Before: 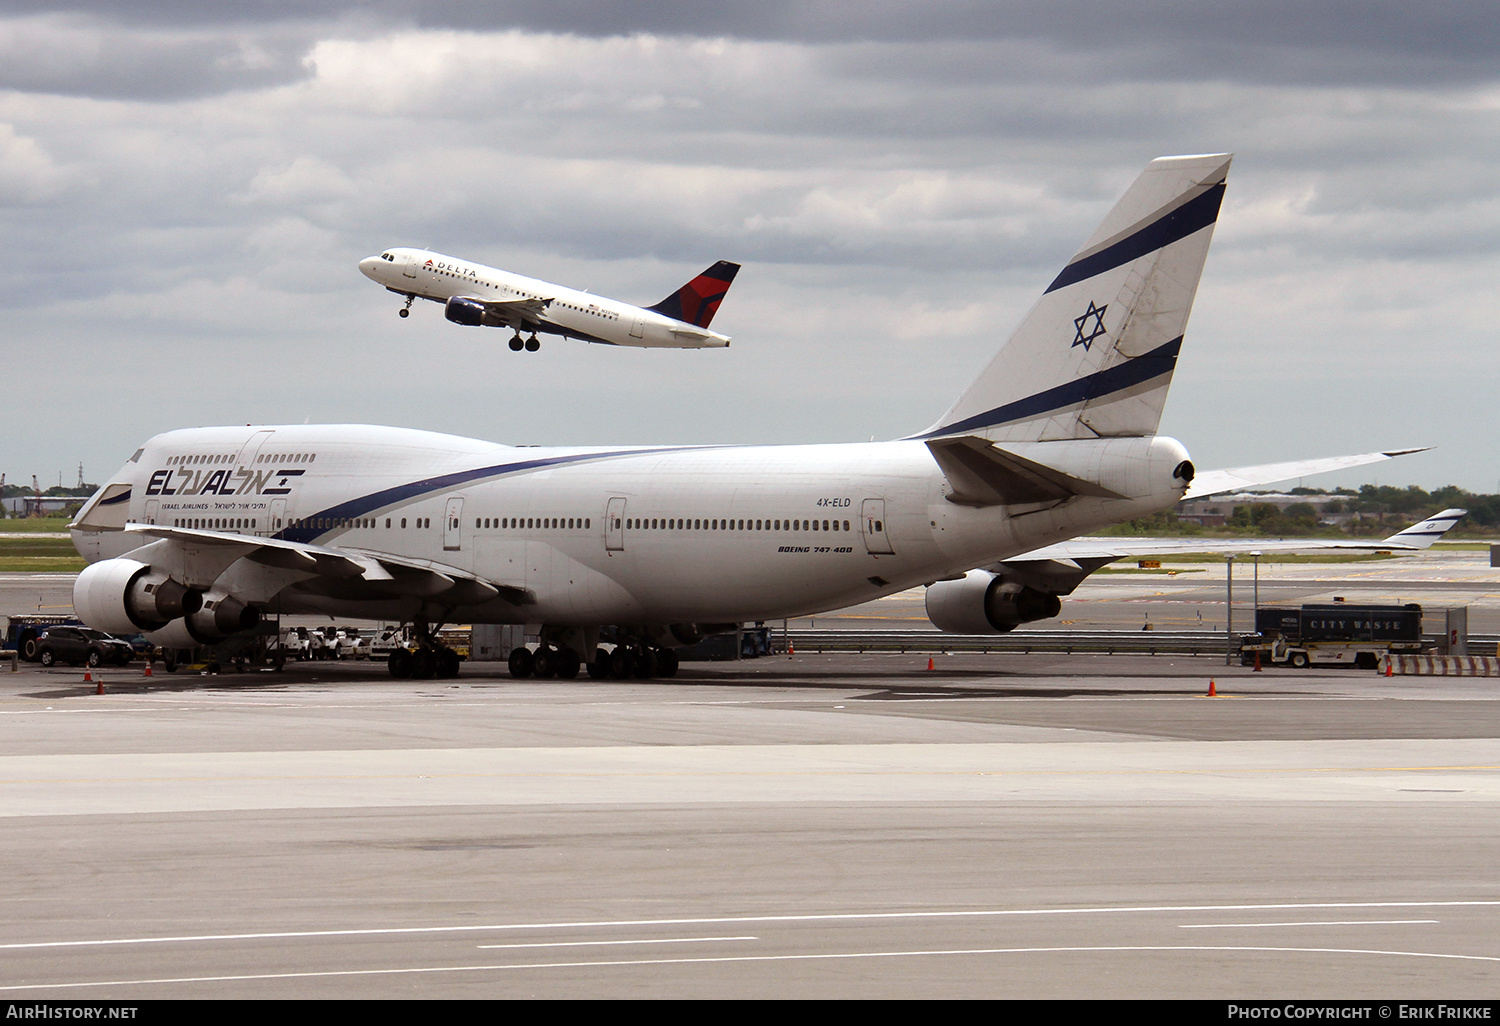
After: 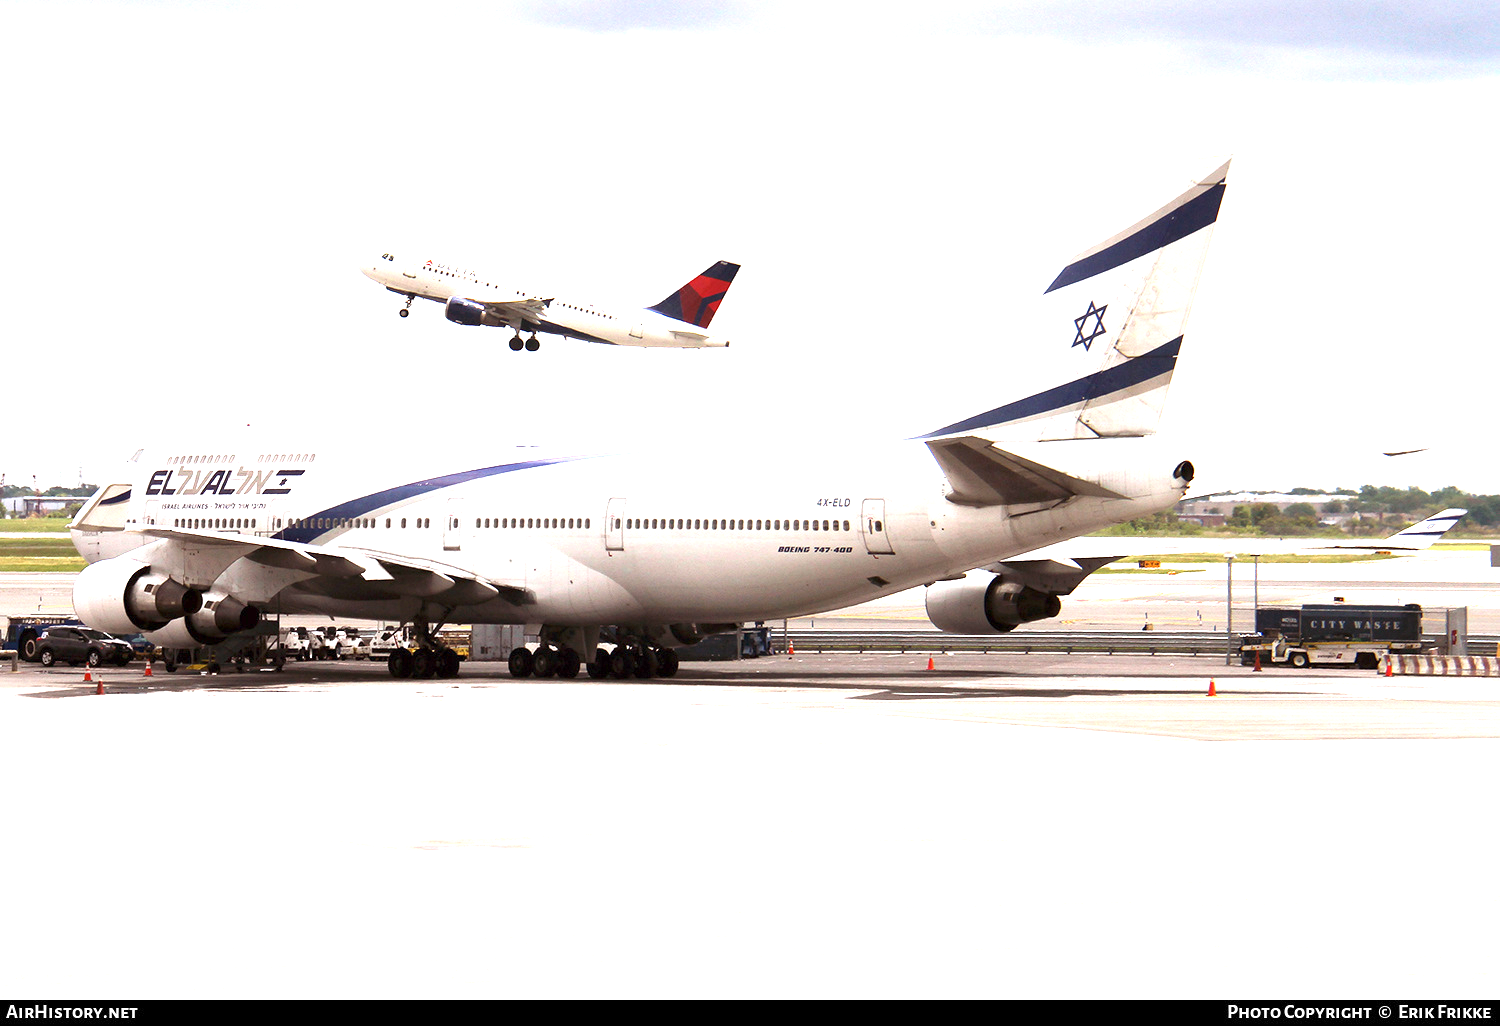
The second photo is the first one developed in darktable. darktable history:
exposure: exposure 1.998 EV, compensate highlight preservation false
